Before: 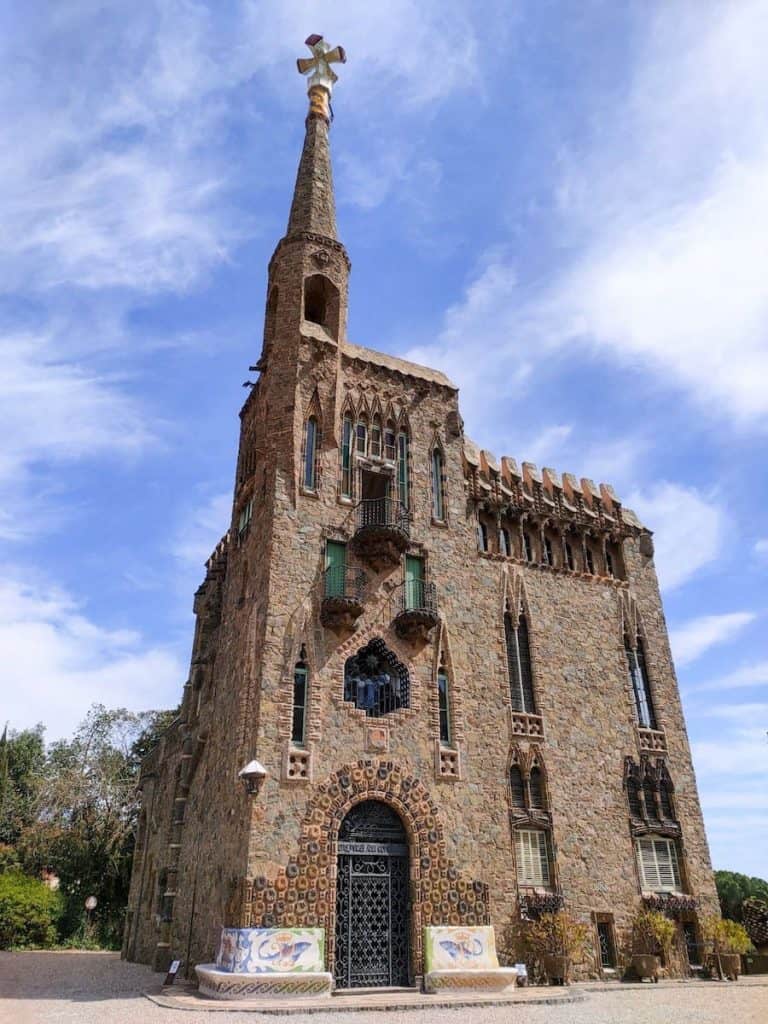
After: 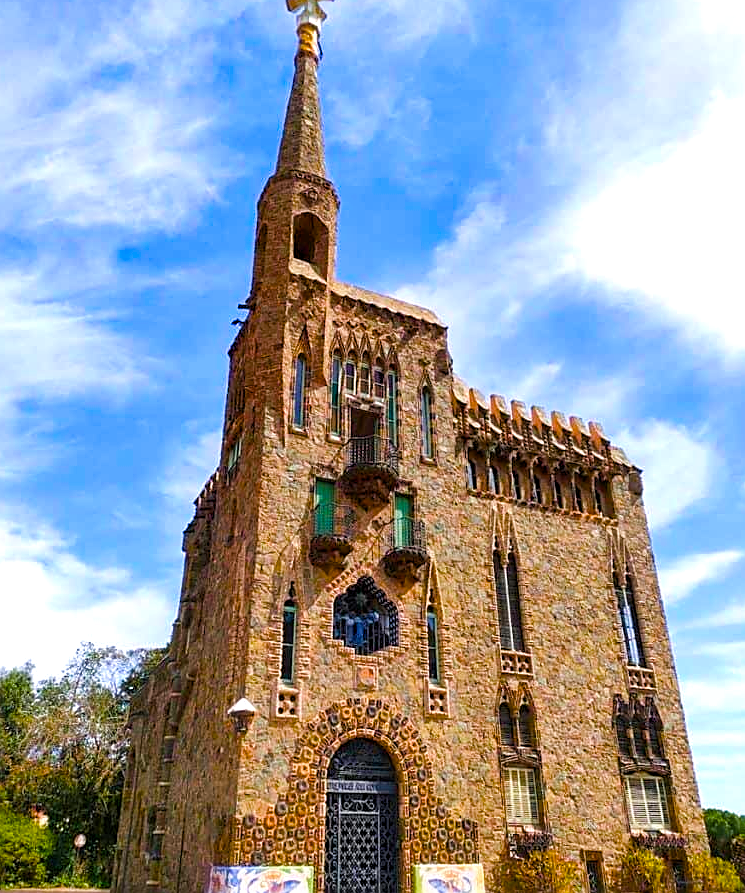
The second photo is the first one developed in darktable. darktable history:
crop: left 1.507%, top 6.147%, right 1.379%, bottom 6.637%
color balance rgb: linear chroma grading › shadows 10%, linear chroma grading › highlights 10%, linear chroma grading › global chroma 15%, linear chroma grading › mid-tones 15%, perceptual saturation grading › global saturation 40%, perceptual saturation grading › highlights -25%, perceptual saturation grading › mid-tones 35%, perceptual saturation grading › shadows 35%, perceptual brilliance grading › global brilliance 11.29%, global vibrance 11.29%
velvia: strength 15%
sharpen: on, module defaults
